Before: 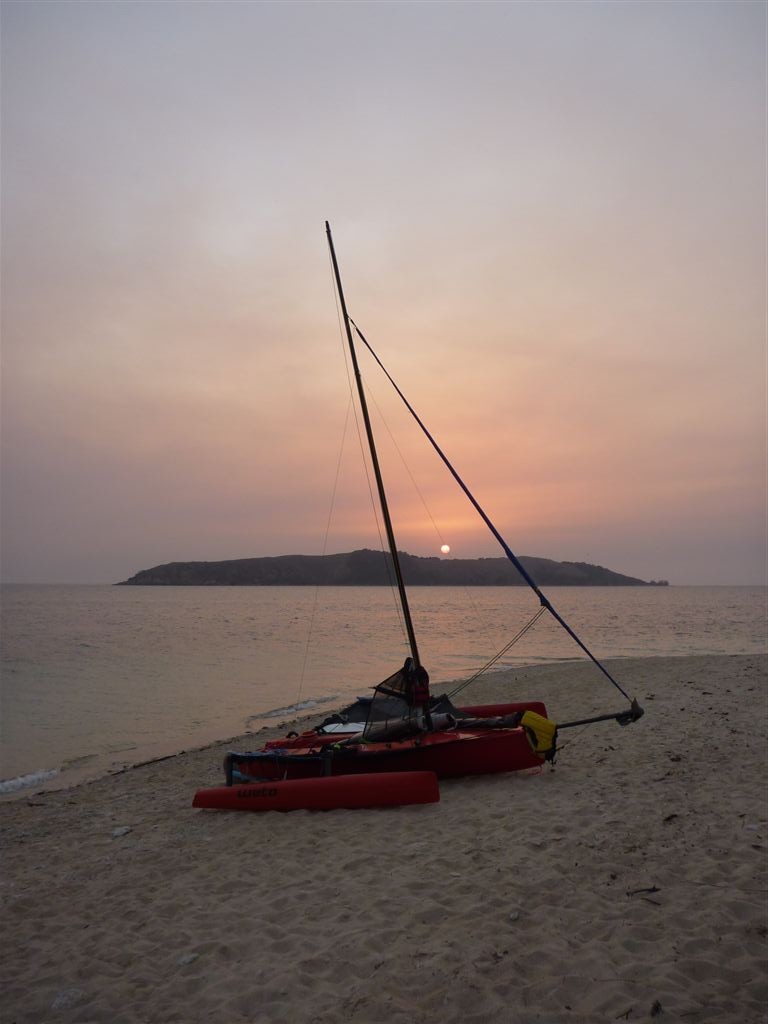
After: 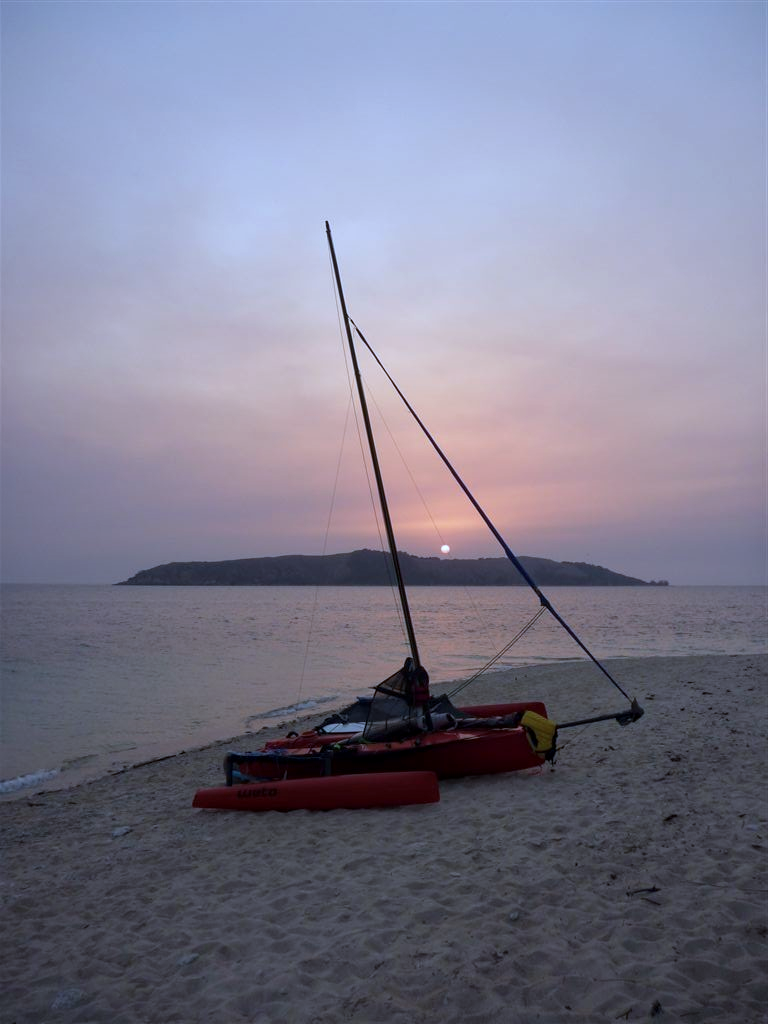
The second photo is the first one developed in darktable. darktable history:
color balance: contrast fulcrum 17.78%
local contrast: highlights 100%, shadows 100%, detail 120%, midtone range 0.2
color calibration: illuminant custom, x 0.39, y 0.392, temperature 3856.94 K
